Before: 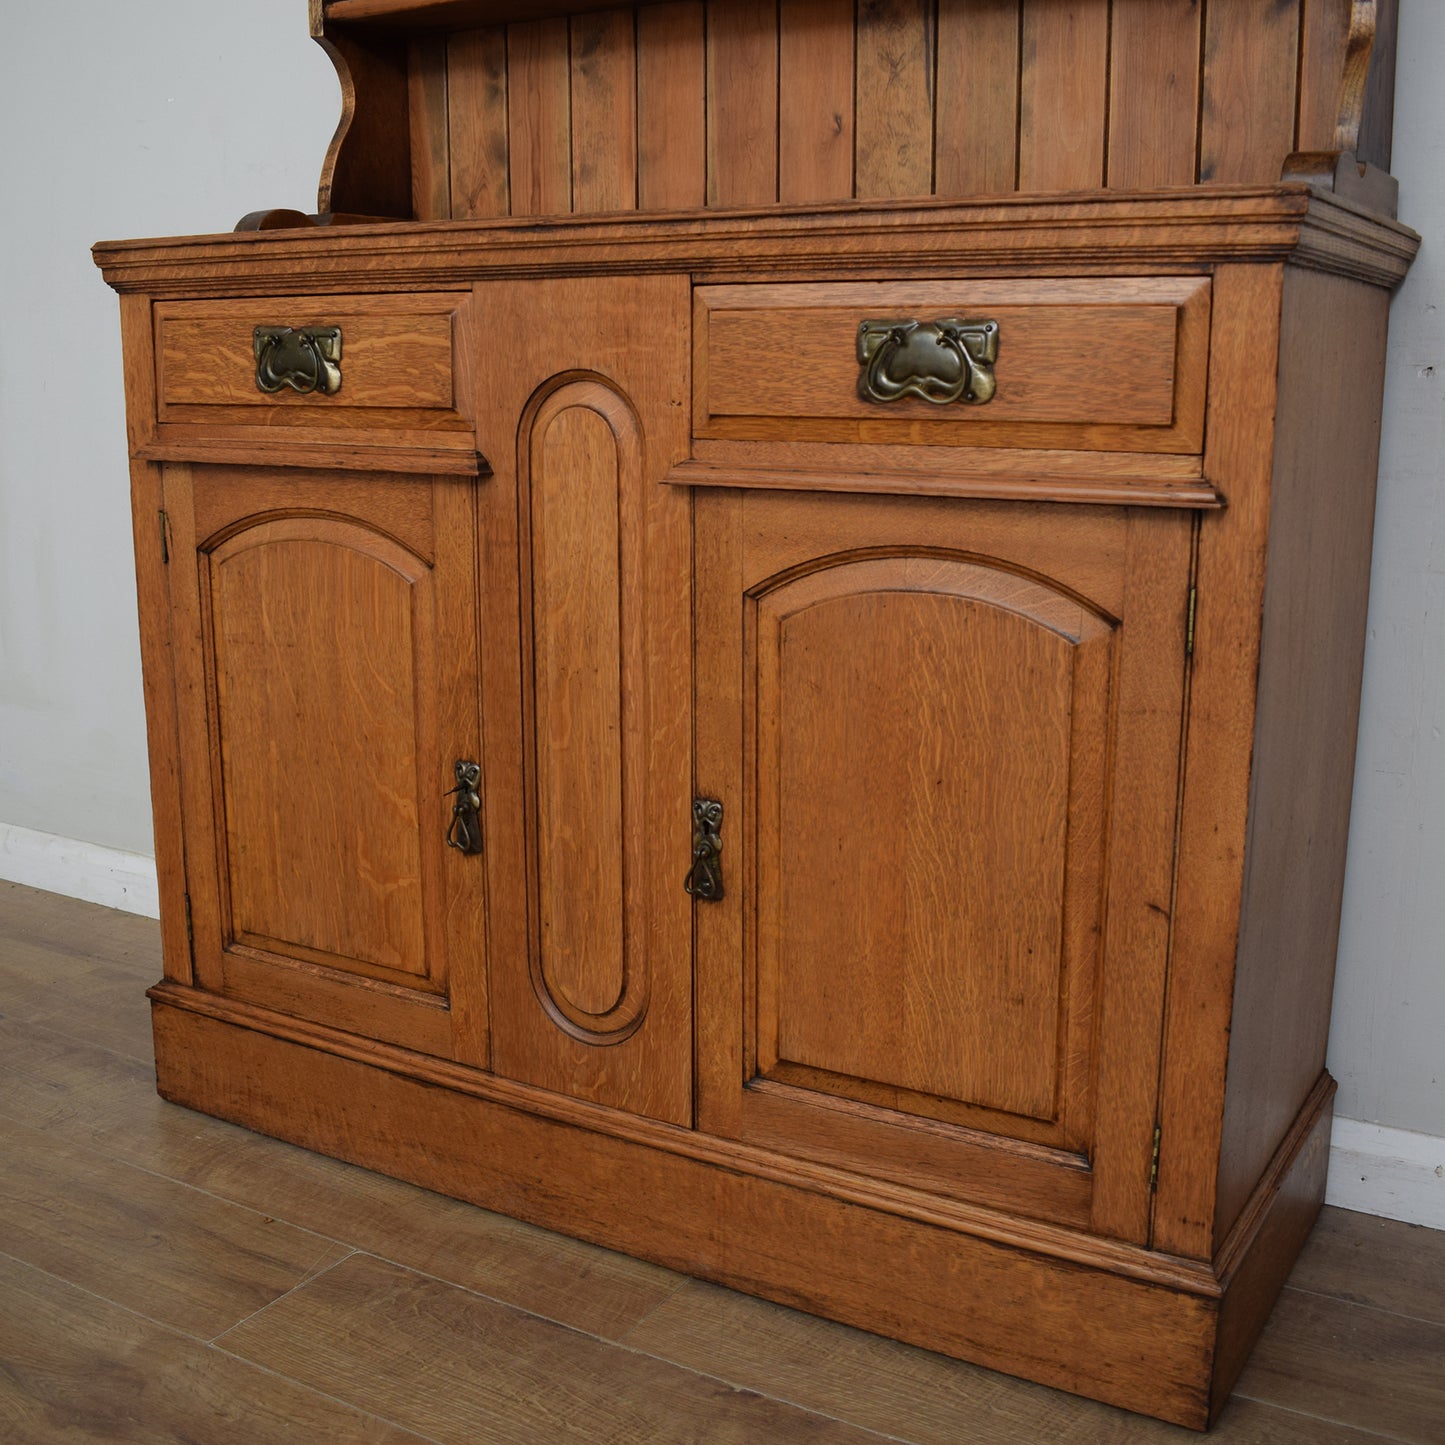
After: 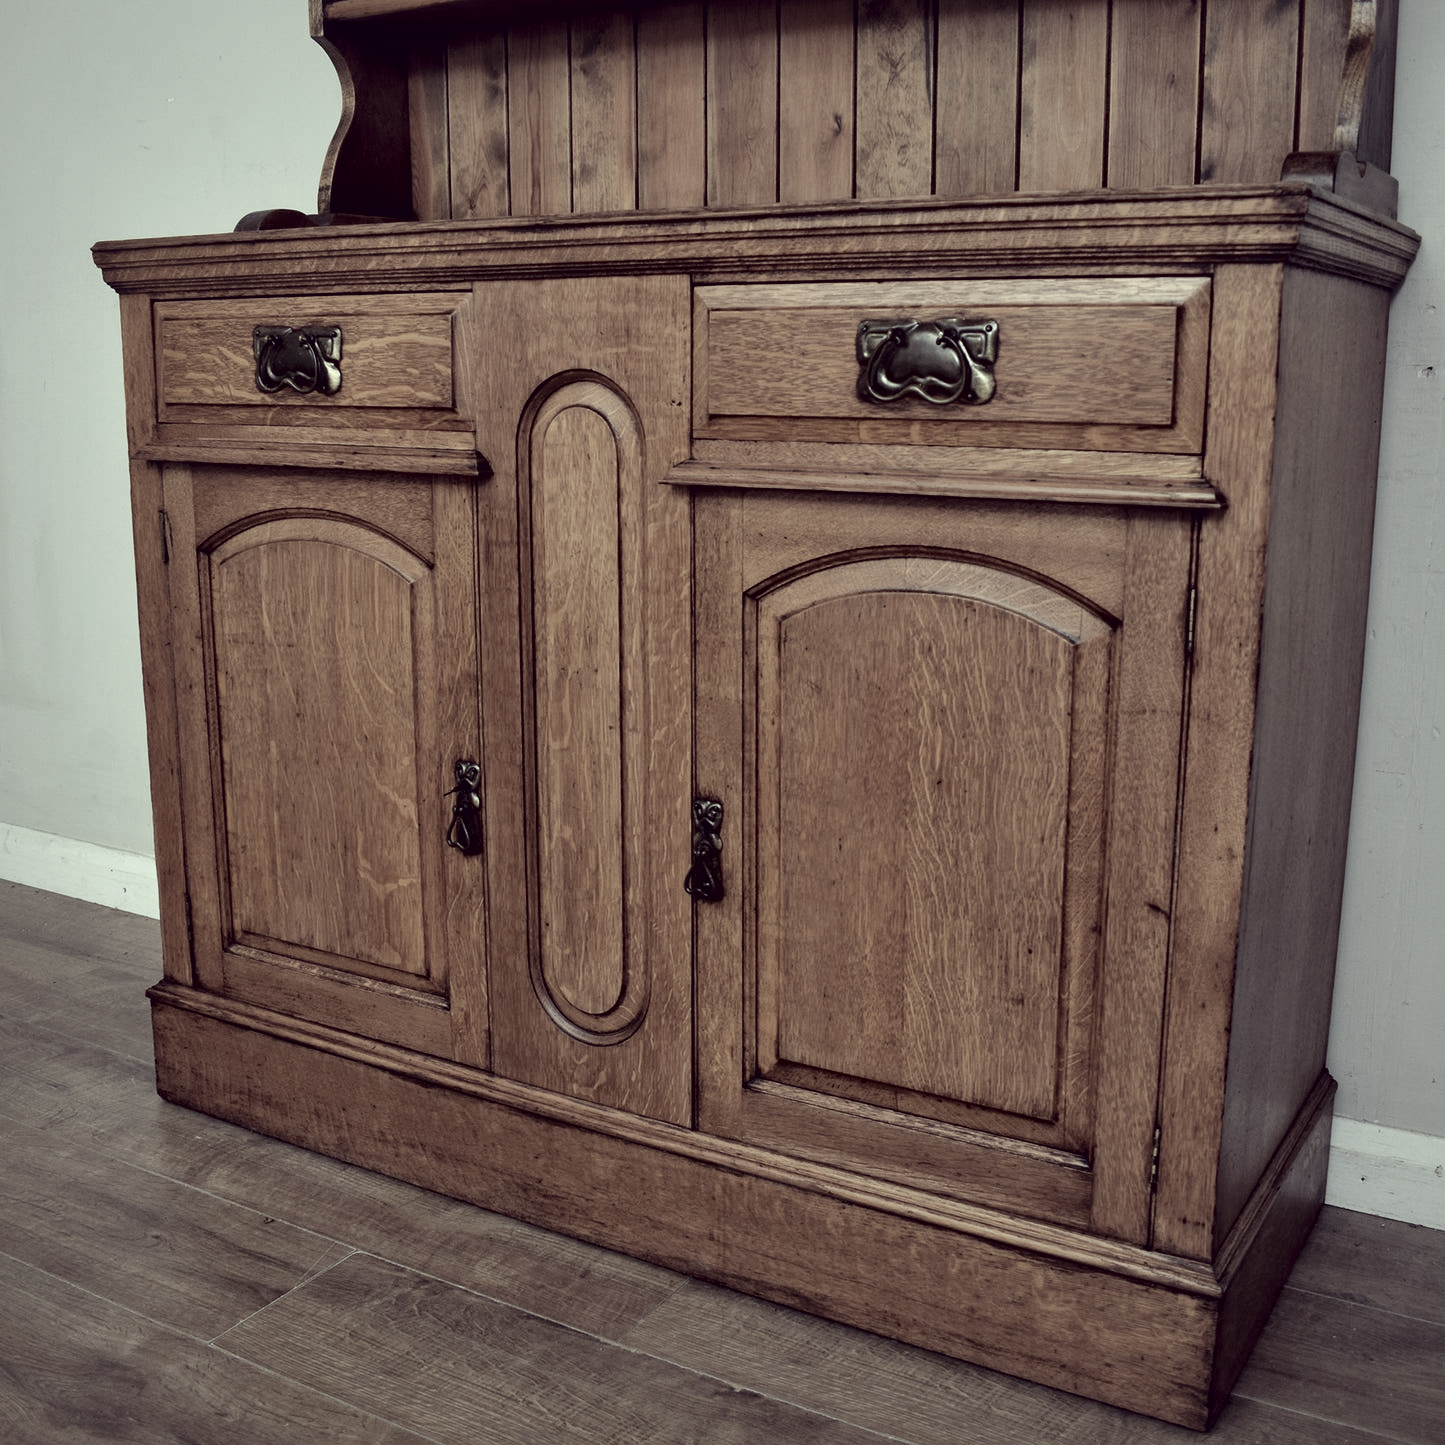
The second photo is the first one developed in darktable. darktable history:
color correction: highlights a* -20.64, highlights b* 20.68, shadows a* 19.32, shadows b* -20.01, saturation 0.387
local contrast: mode bilateral grid, contrast 70, coarseness 75, detail 180%, midtone range 0.2
